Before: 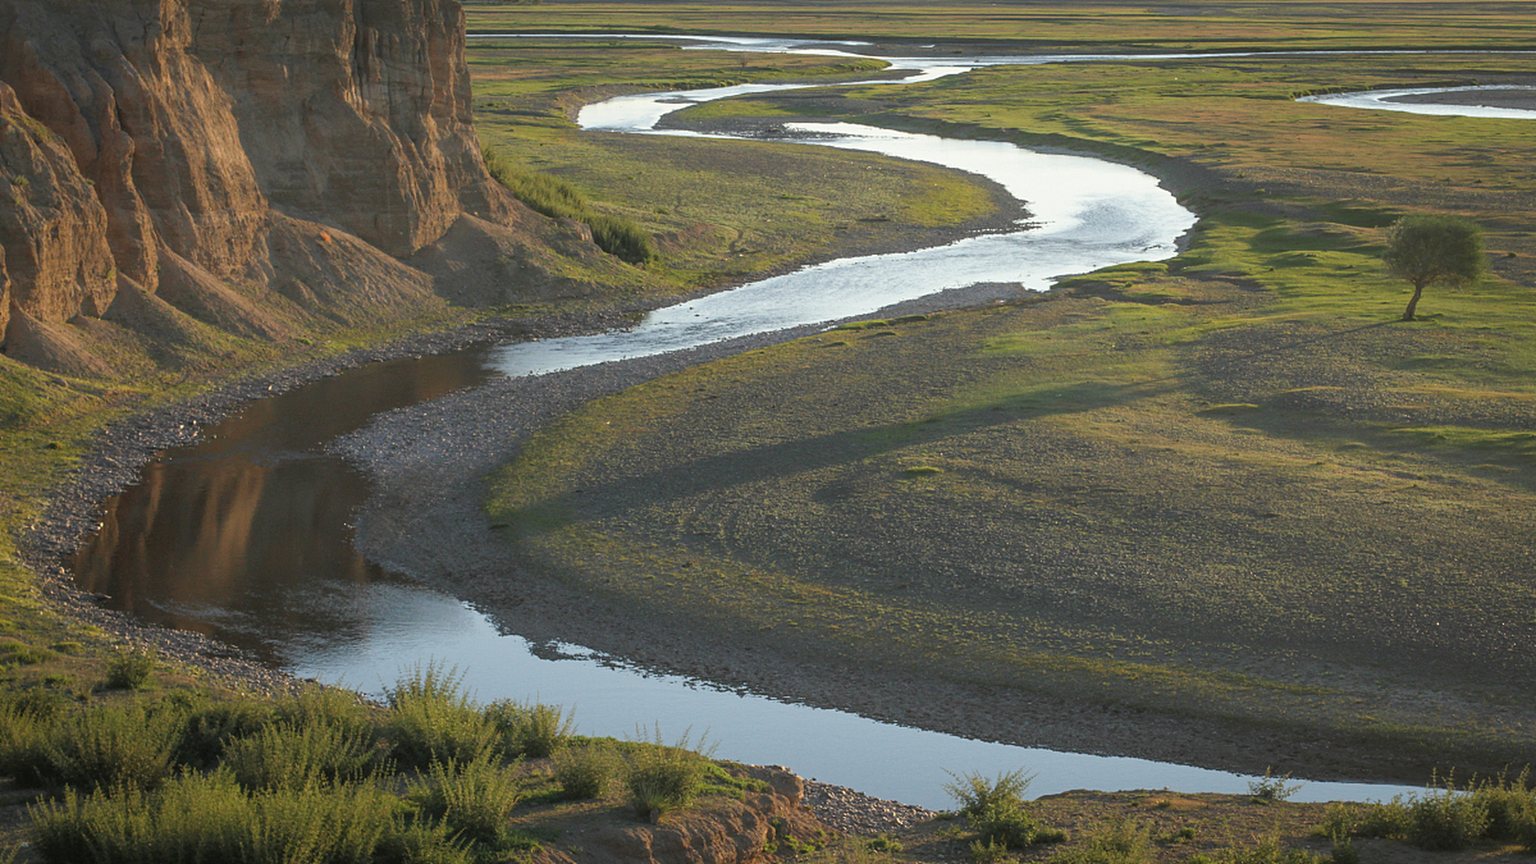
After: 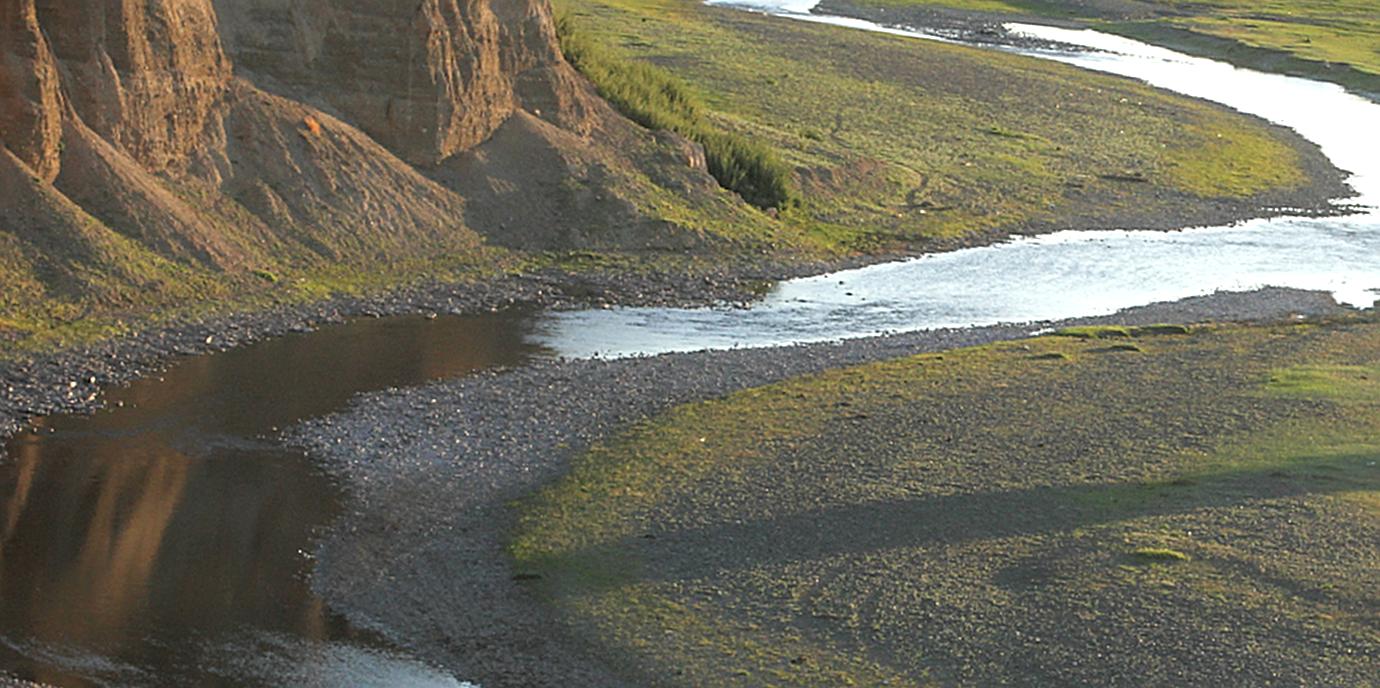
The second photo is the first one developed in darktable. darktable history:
tone equalizer: -8 EV -0.409 EV, -7 EV -0.413 EV, -6 EV -0.296 EV, -5 EV -0.185 EV, -3 EV 0.254 EV, -2 EV 0.354 EV, -1 EV 0.373 EV, +0 EV 0.406 EV, mask exposure compensation -0.508 EV
crop and rotate: angle -5.53°, left 1.999%, top 6.669%, right 27.218%, bottom 30.536%
color correction: highlights b* -0.048
sharpen: on, module defaults
